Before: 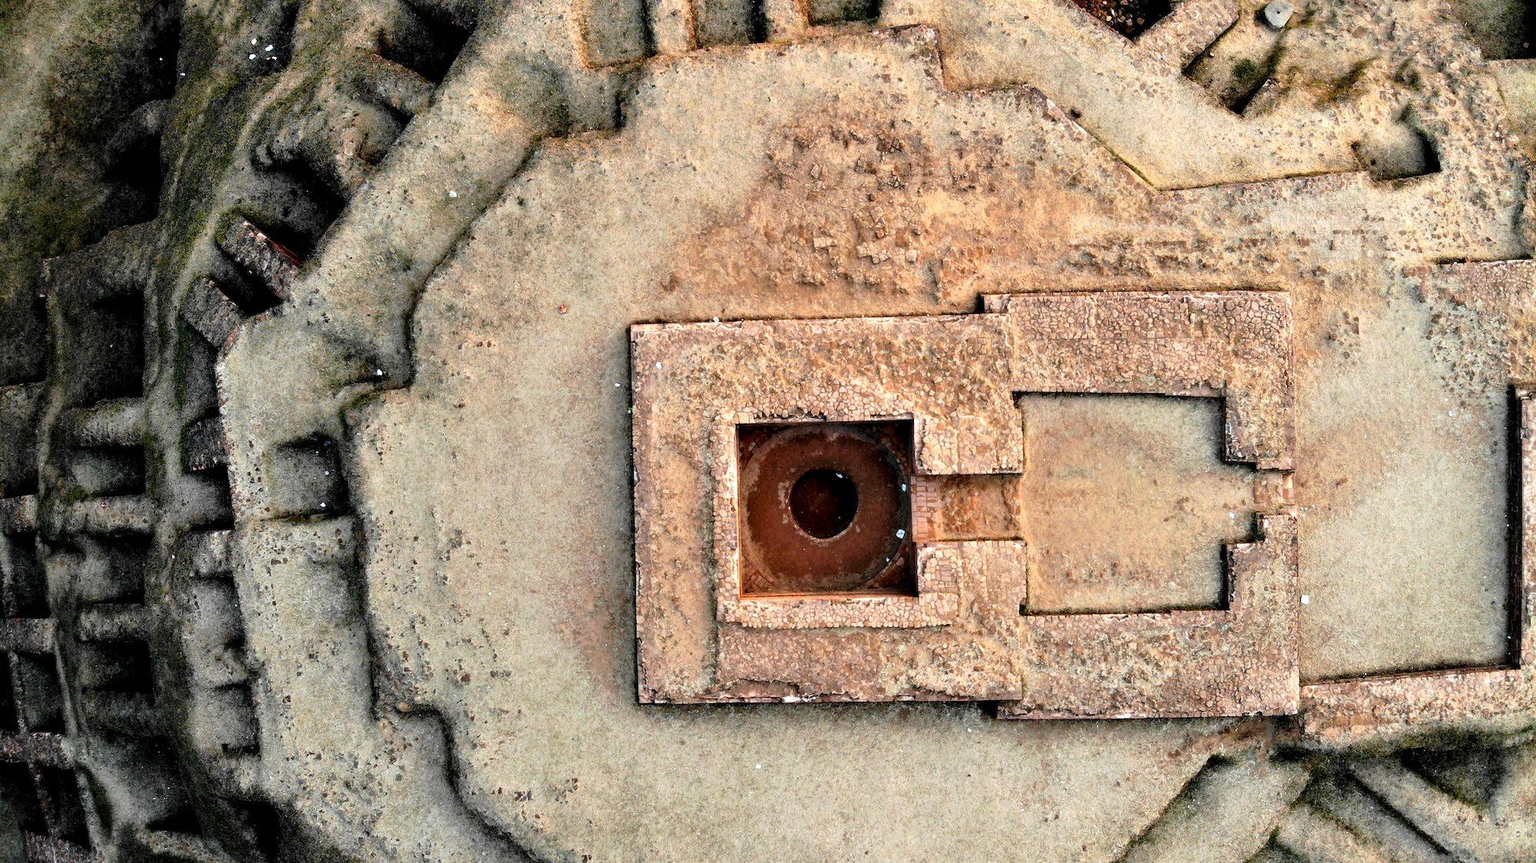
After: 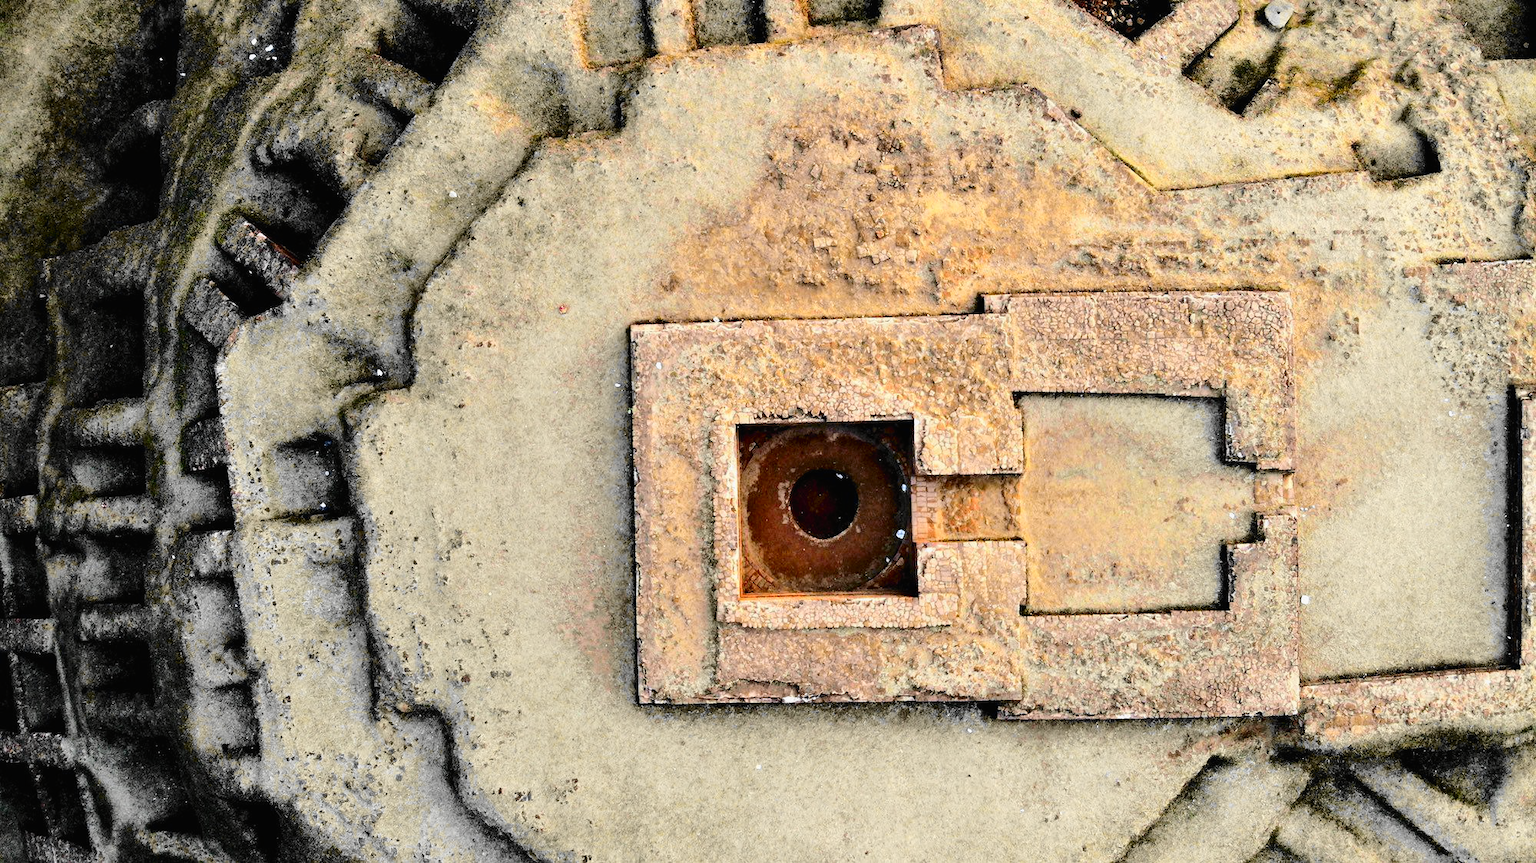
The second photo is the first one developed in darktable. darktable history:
tone curve: curves: ch0 [(0, 0.01) (0.097, 0.07) (0.204, 0.173) (0.447, 0.517) (0.539, 0.624) (0.733, 0.791) (0.879, 0.898) (1, 0.98)]; ch1 [(0, 0) (0.393, 0.415) (0.447, 0.448) (0.485, 0.494) (0.523, 0.509) (0.545, 0.541) (0.574, 0.561) (0.648, 0.674) (1, 1)]; ch2 [(0, 0) (0.369, 0.388) (0.449, 0.431) (0.499, 0.5) (0.521, 0.51) (0.53, 0.54) (0.564, 0.569) (0.674, 0.735) (1, 1)], color space Lab, independent channels, preserve colors none
